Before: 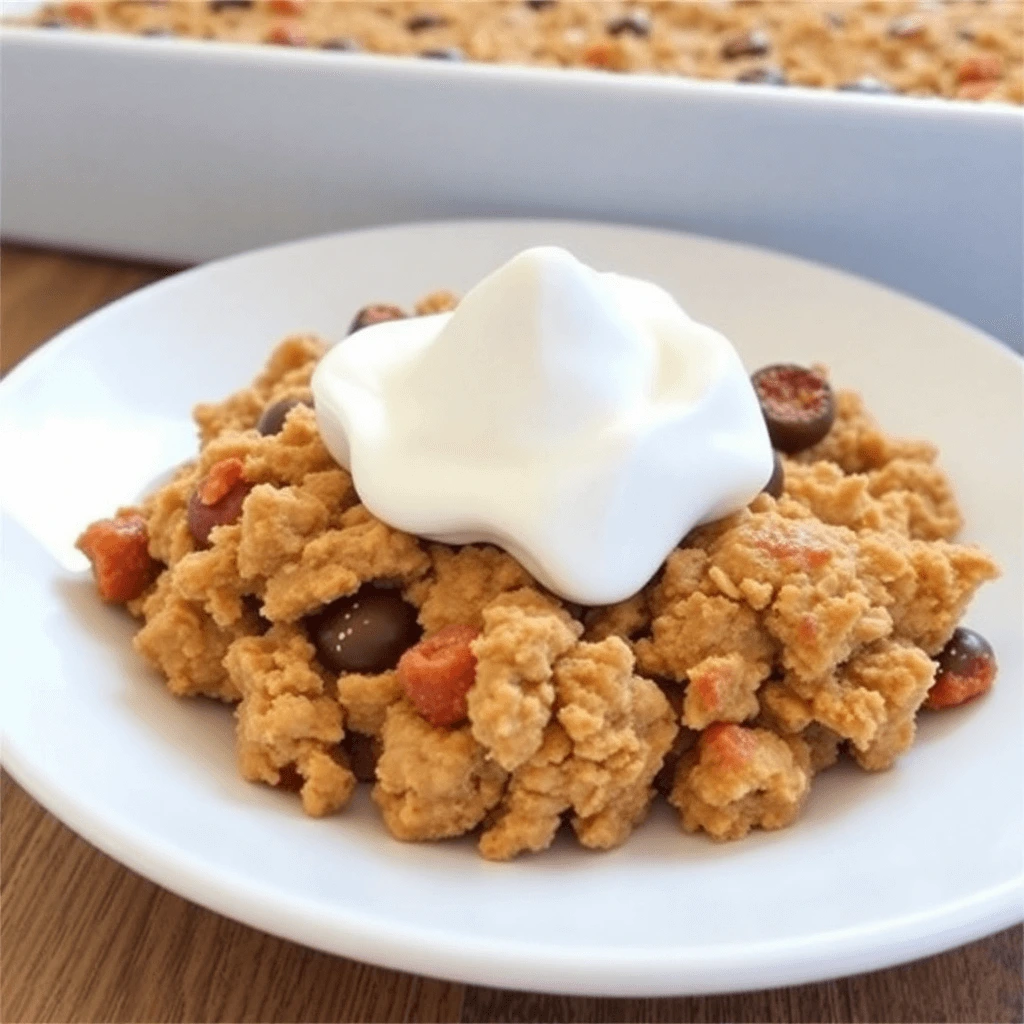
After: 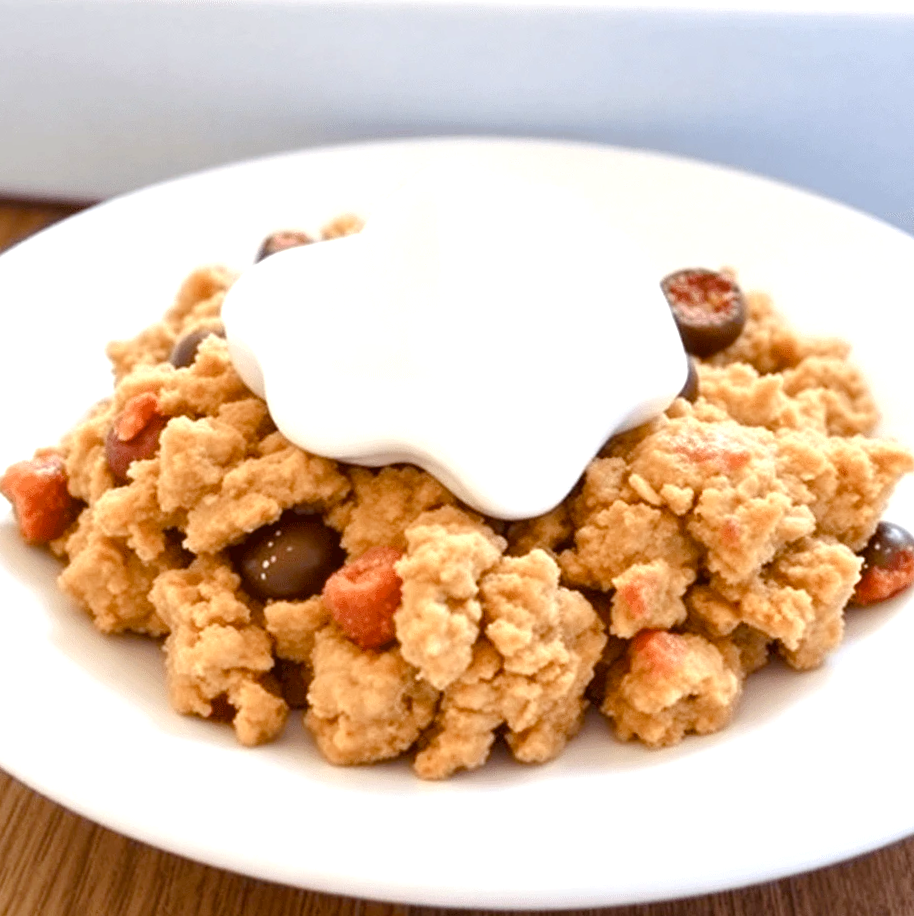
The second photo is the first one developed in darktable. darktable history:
exposure: black level correction 0, exposure 0.694 EV, compensate highlight preservation false
crop and rotate: angle 3.16°, left 5.866%, top 5.693%
color balance rgb: shadows lift › luminance -19.831%, perceptual saturation grading › global saturation 25.92%, perceptual saturation grading › highlights -50.012%, perceptual saturation grading › shadows 30.103%, global vibrance 20%
